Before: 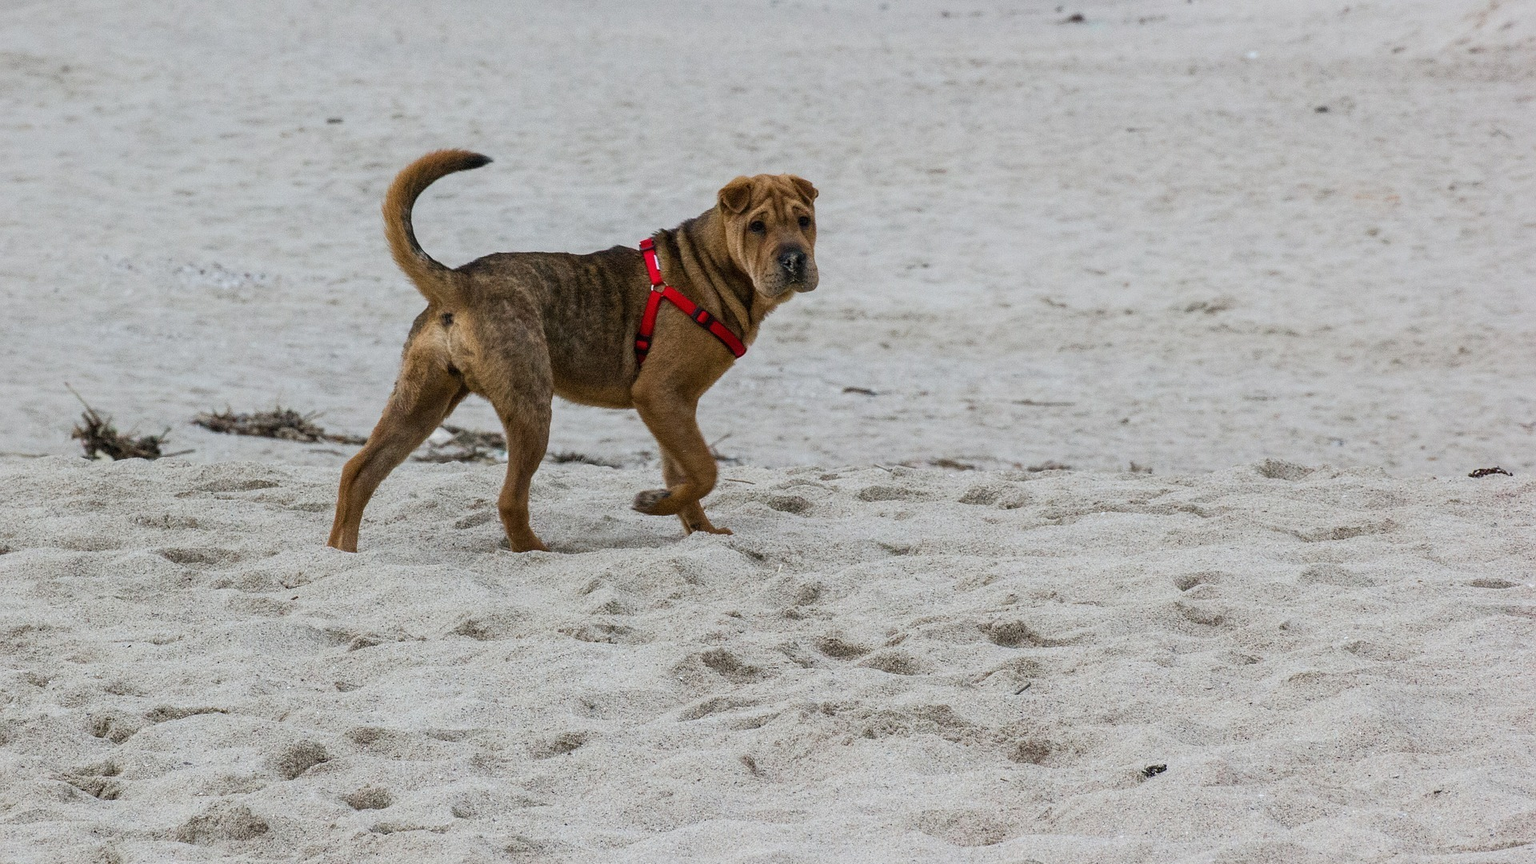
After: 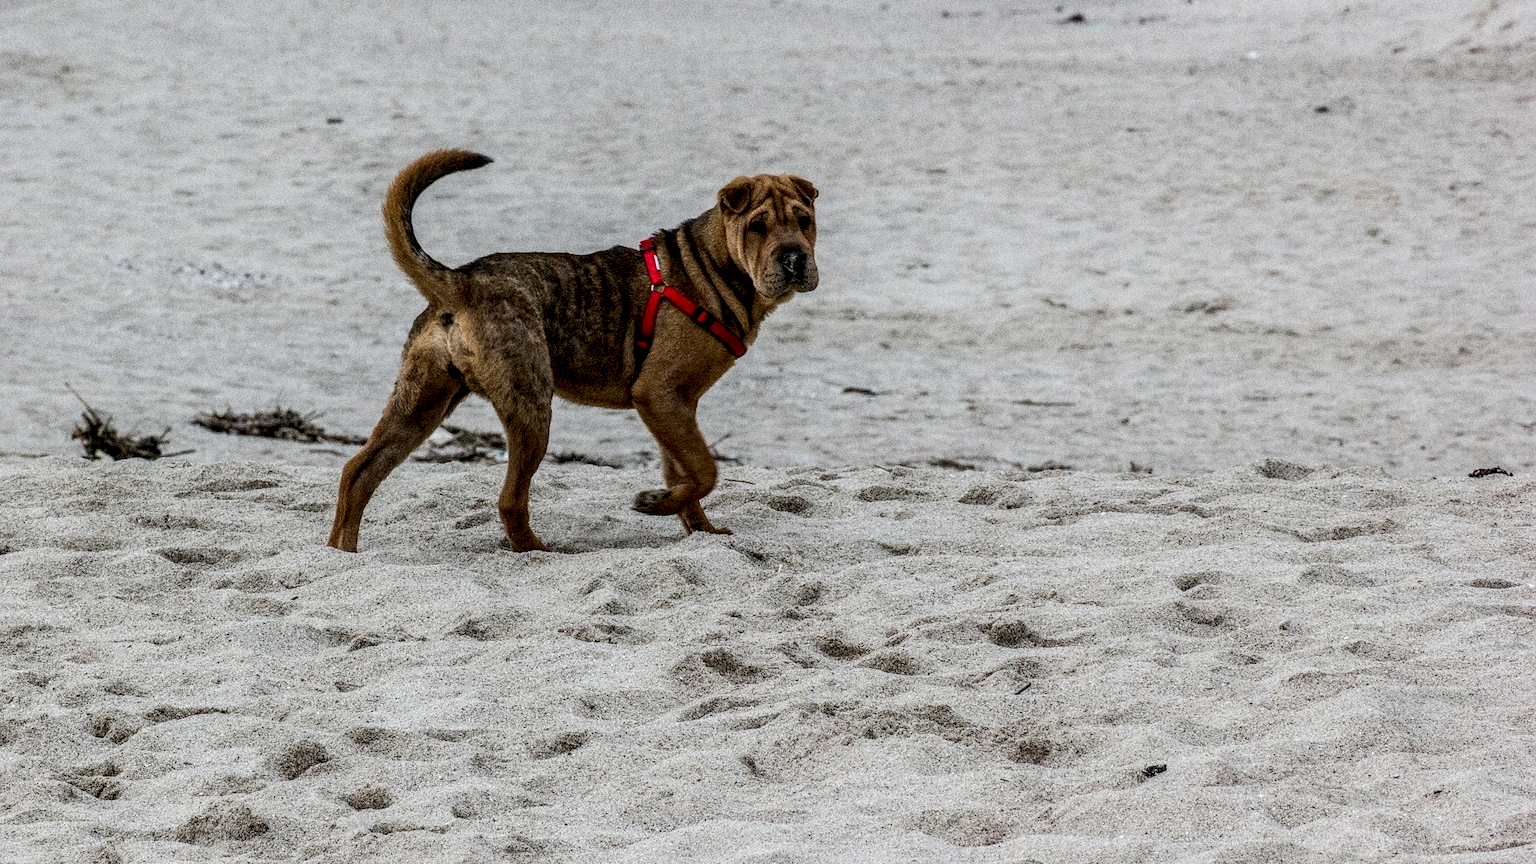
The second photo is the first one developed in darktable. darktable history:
local contrast: highlights 20%, shadows 70%, detail 170%
grain: coarseness 0.09 ISO, strength 40%
